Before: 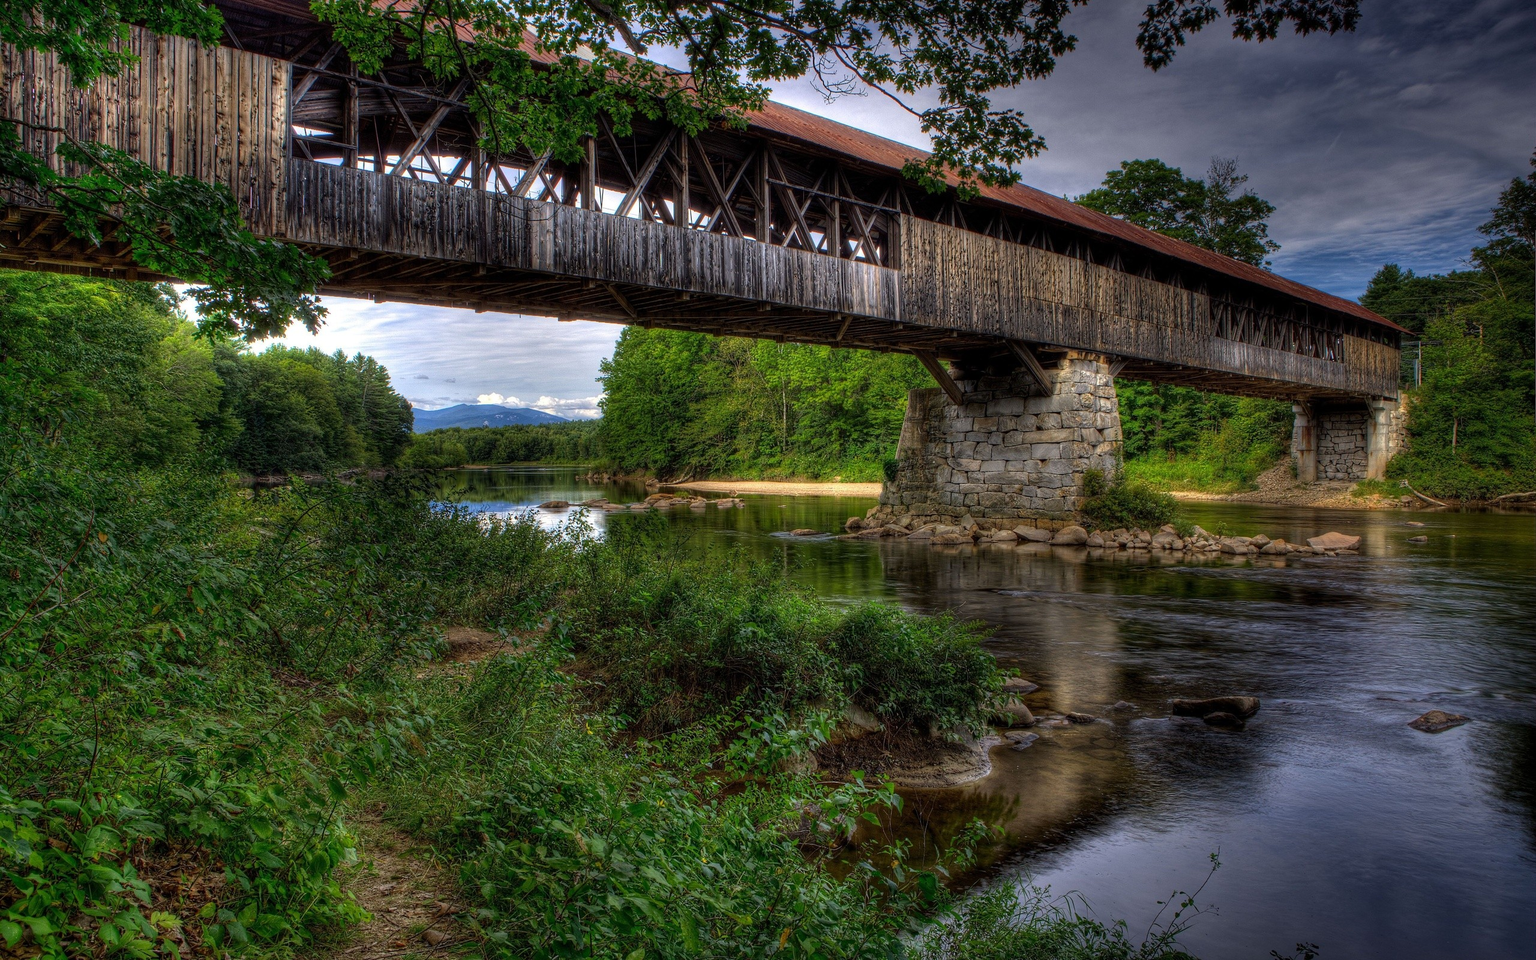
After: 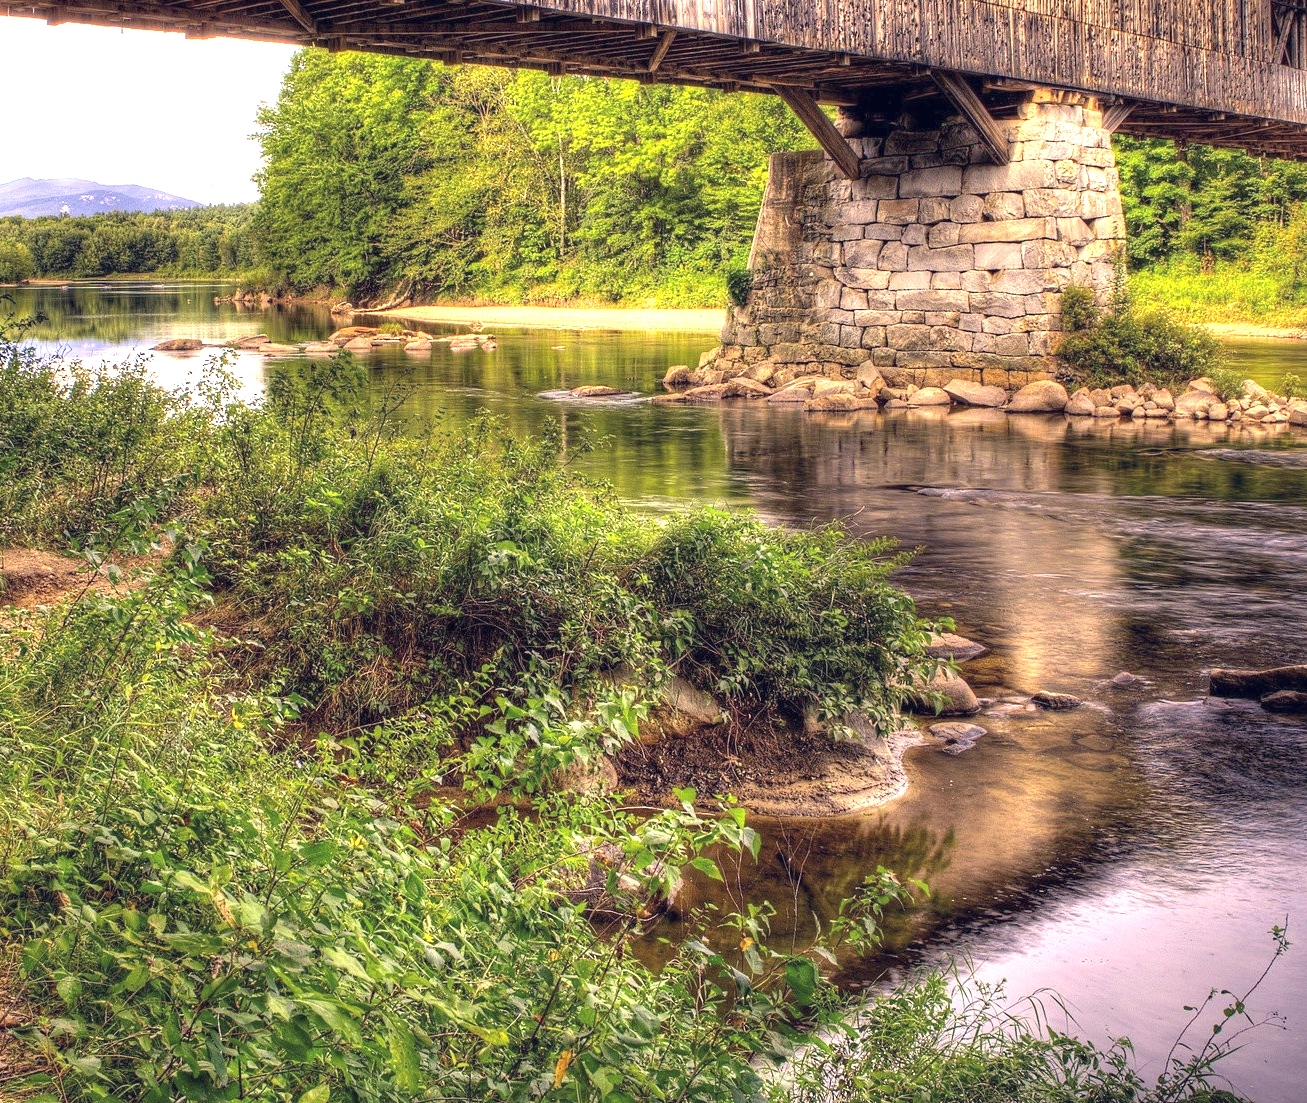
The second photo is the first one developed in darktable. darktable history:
crop and rotate: left 29.128%, top 31.011%, right 19.816%
color correction: highlights a* 20.27, highlights b* 26.79, shadows a* 3.47, shadows b* -16.83, saturation 0.717
exposure: black level correction 0, exposure 1.989 EV, compensate highlight preservation false
contrast brightness saturation: contrast 0.029, brightness 0.065, saturation 0.128
tone equalizer: on, module defaults
